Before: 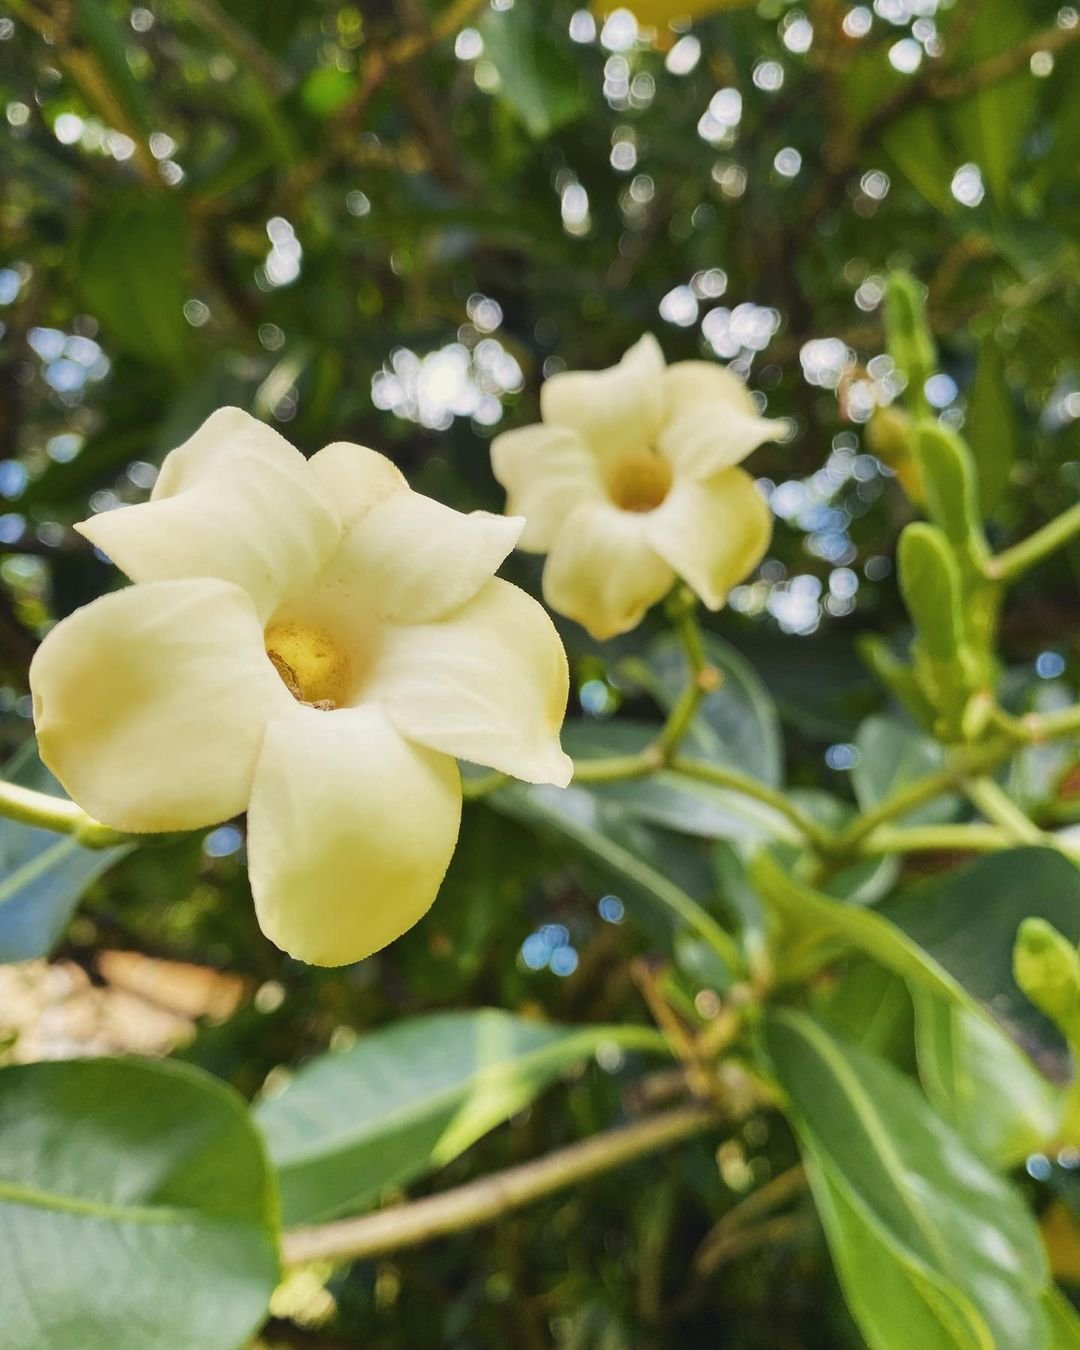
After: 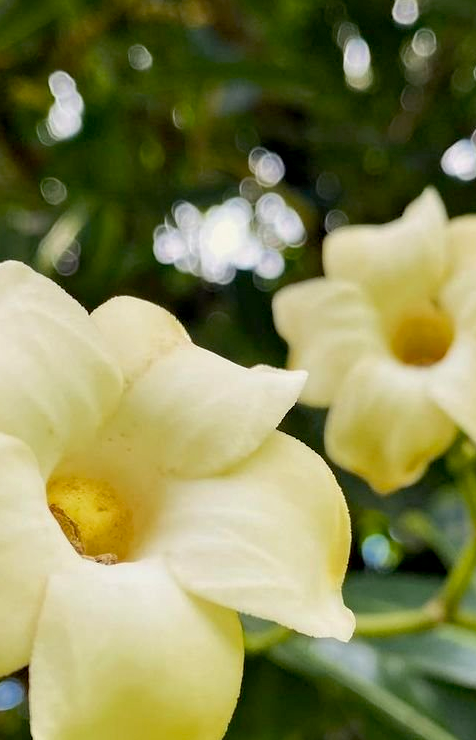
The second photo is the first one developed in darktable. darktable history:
exposure: black level correction 0.01, exposure 0.014 EV, compensate highlight preservation false
crop: left 20.248%, top 10.86%, right 35.675%, bottom 34.321%
haze removal: compatibility mode true, adaptive false
